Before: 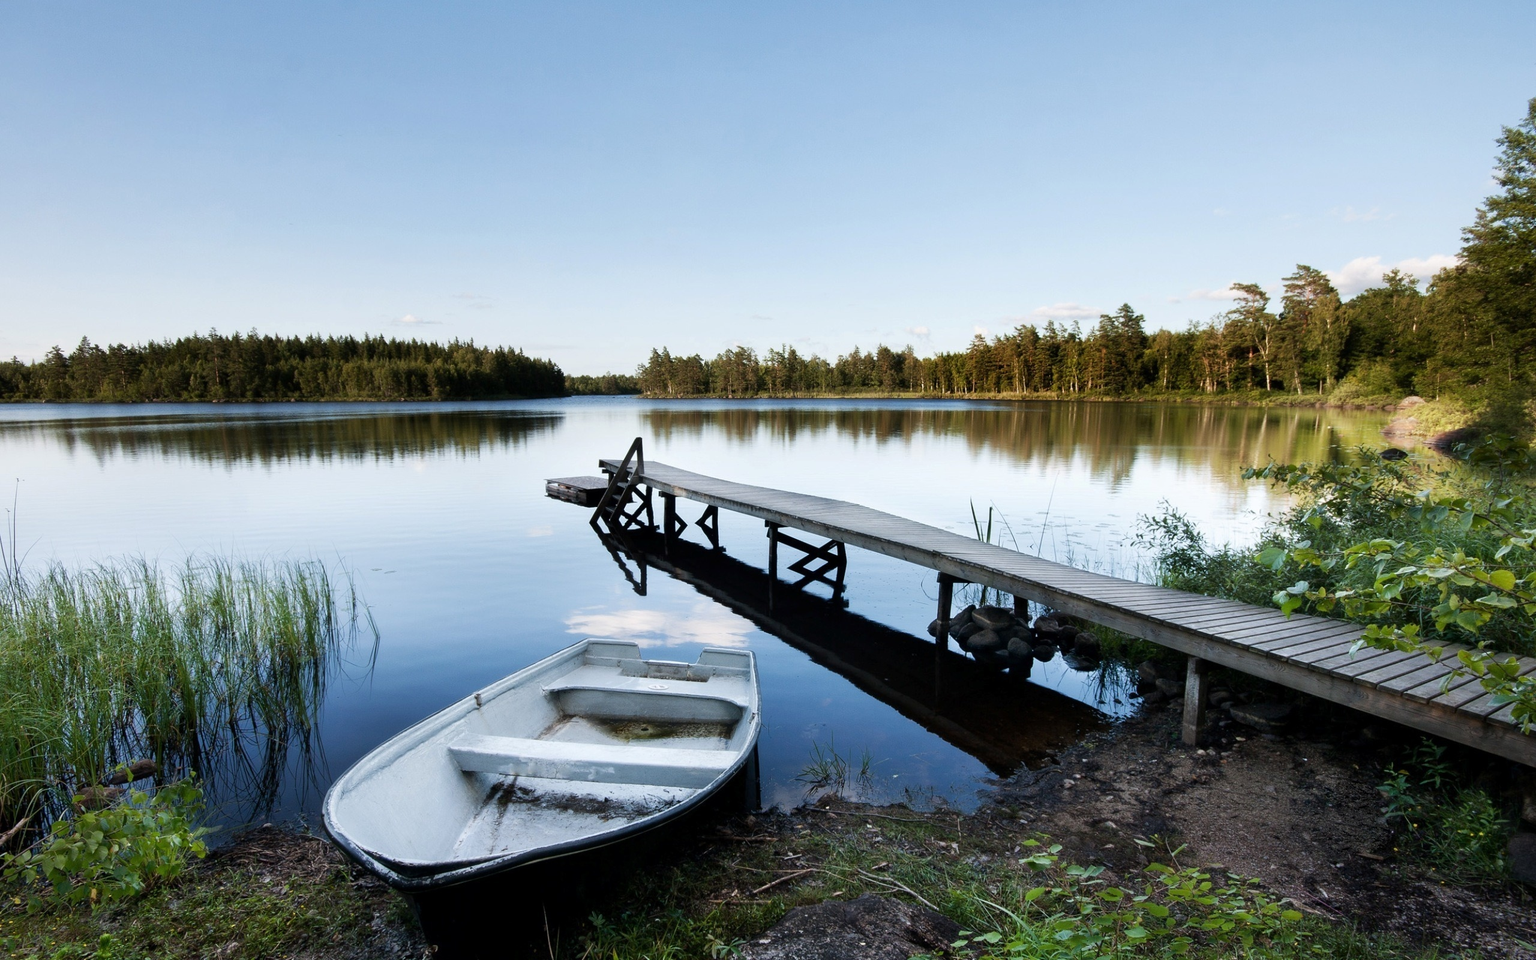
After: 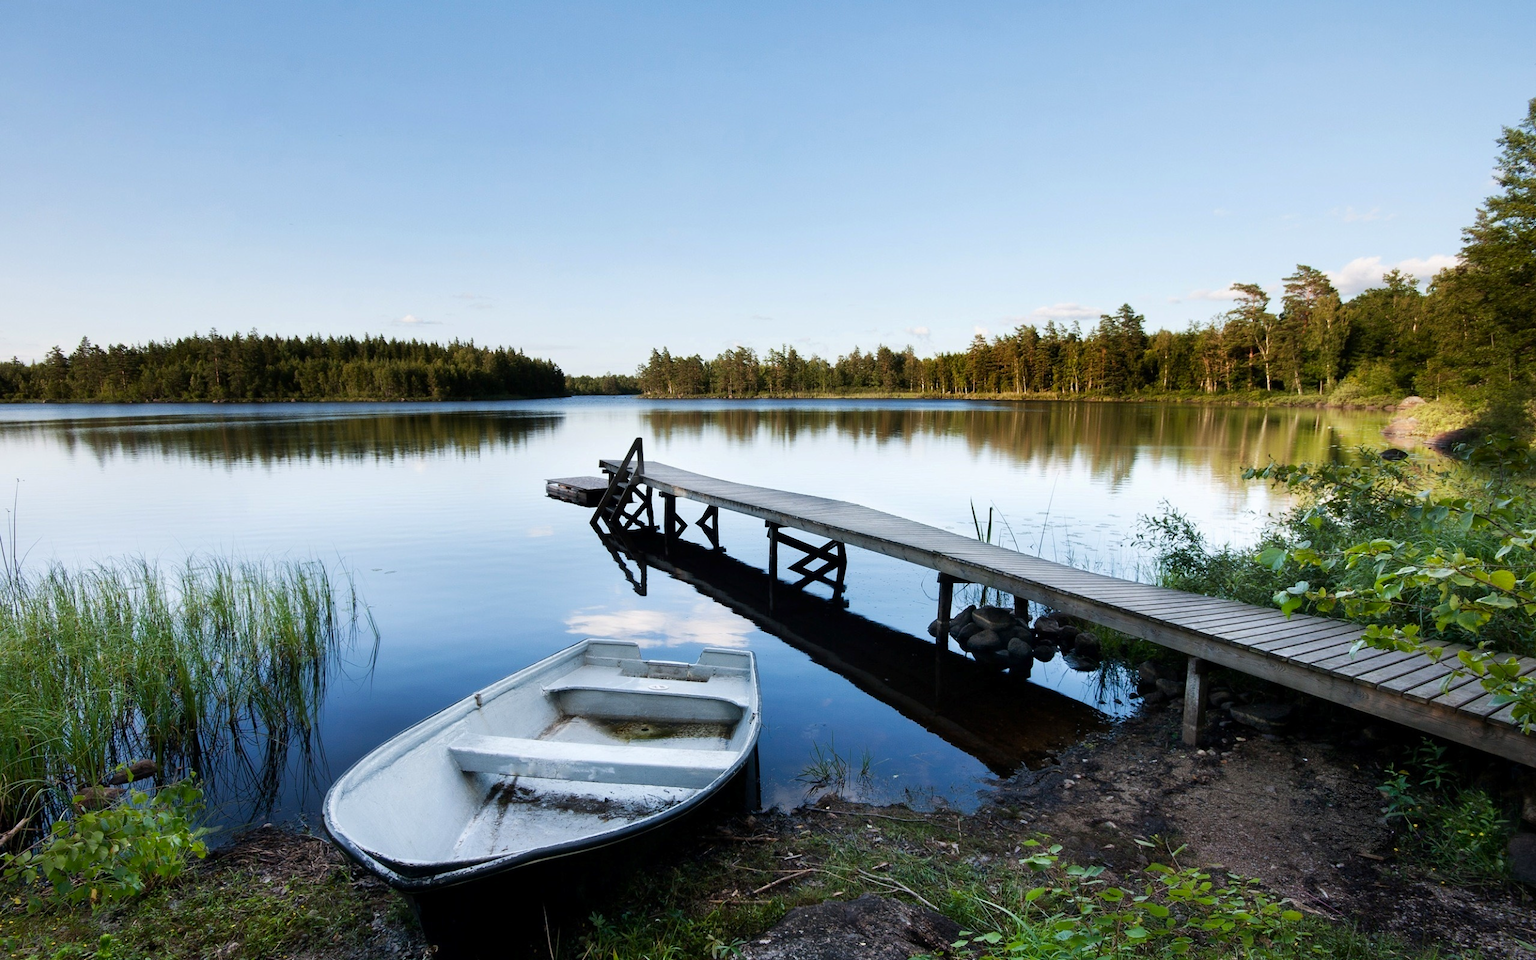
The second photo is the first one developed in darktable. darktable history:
contrast brightness saturation: saturation 0.131
